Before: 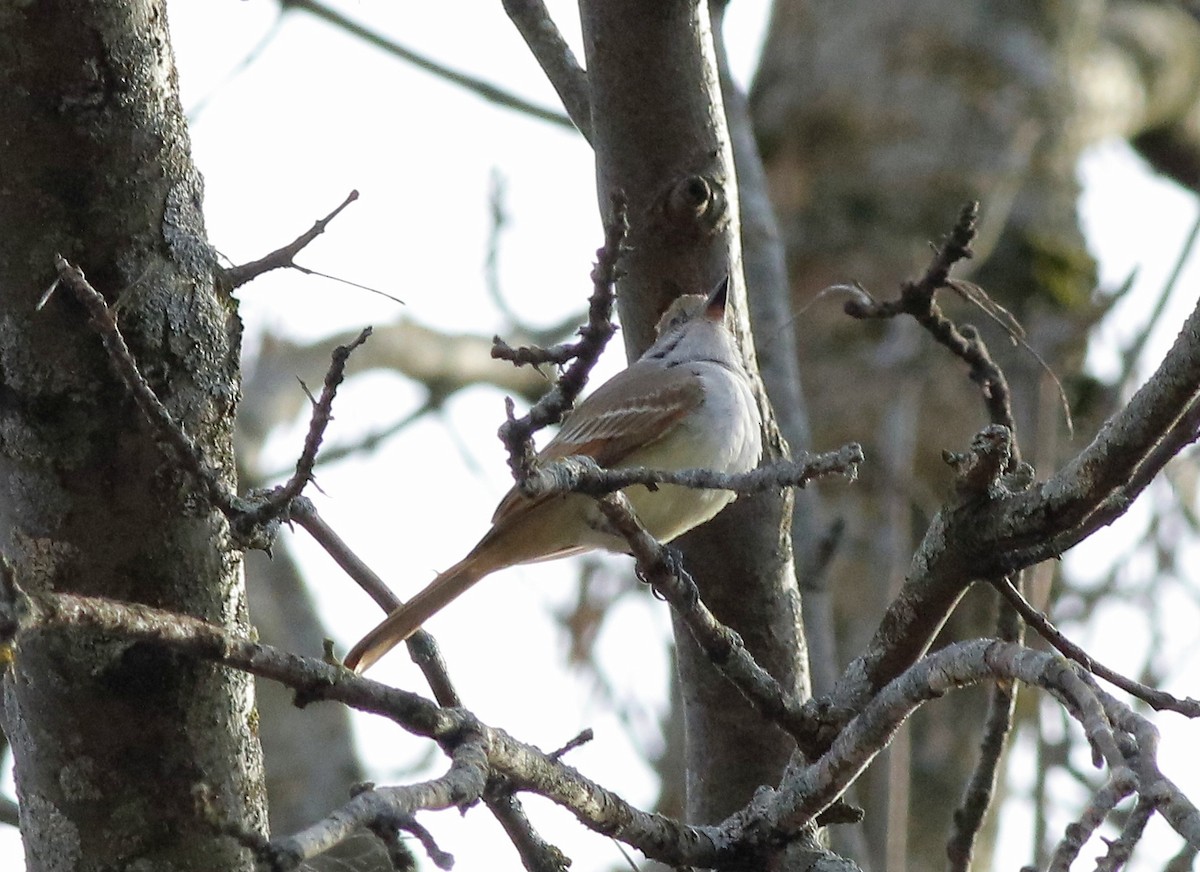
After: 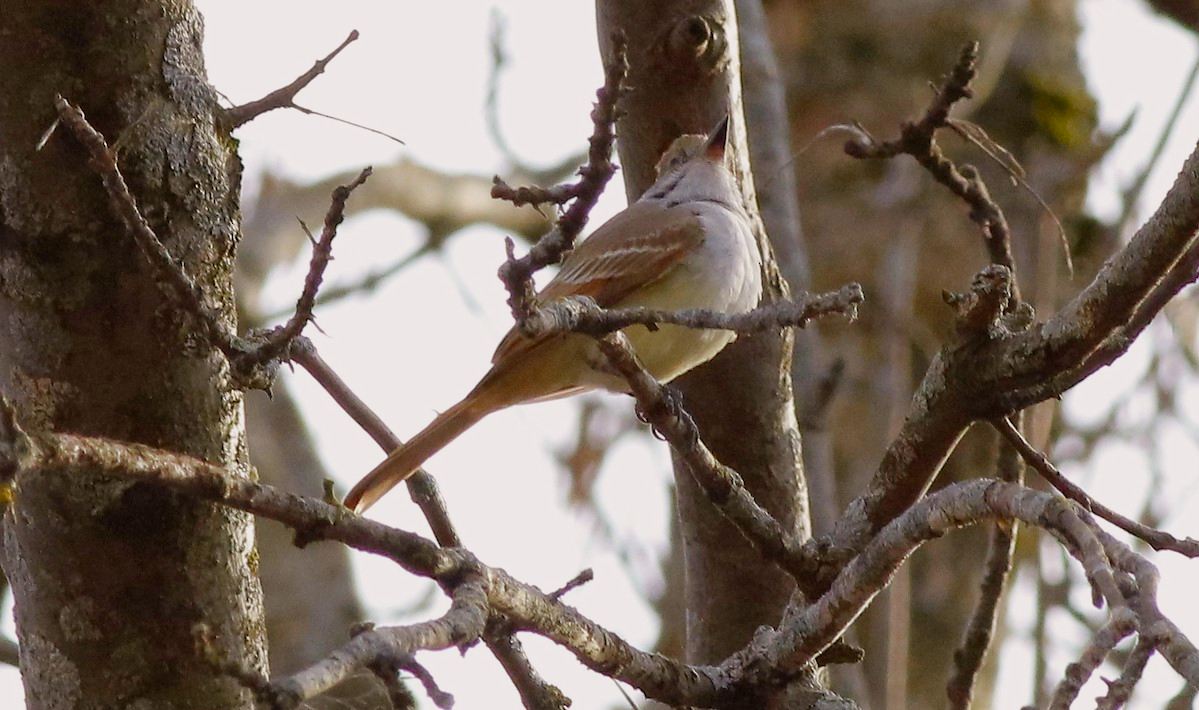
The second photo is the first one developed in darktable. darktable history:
color balance rgb: shadows lift › chroma 1%, shadows lift › hue 113°, highlights gain › chroma 0.2%, highlights gain › hue 333°, perceptual saturation grading › global saturation 20%, perceptual saturation grading › highlights -25%, perceptual saturation grading › shadows 25%, contrast -10%
crop and rotate: top 18.507%
rgb levels: mode RGB, independent channels, levels [[0, 0.5, 1], [0, 0.521, 1], [0, 0.536, 1]]
rotate and perspective: crop left 0, crop top 0
